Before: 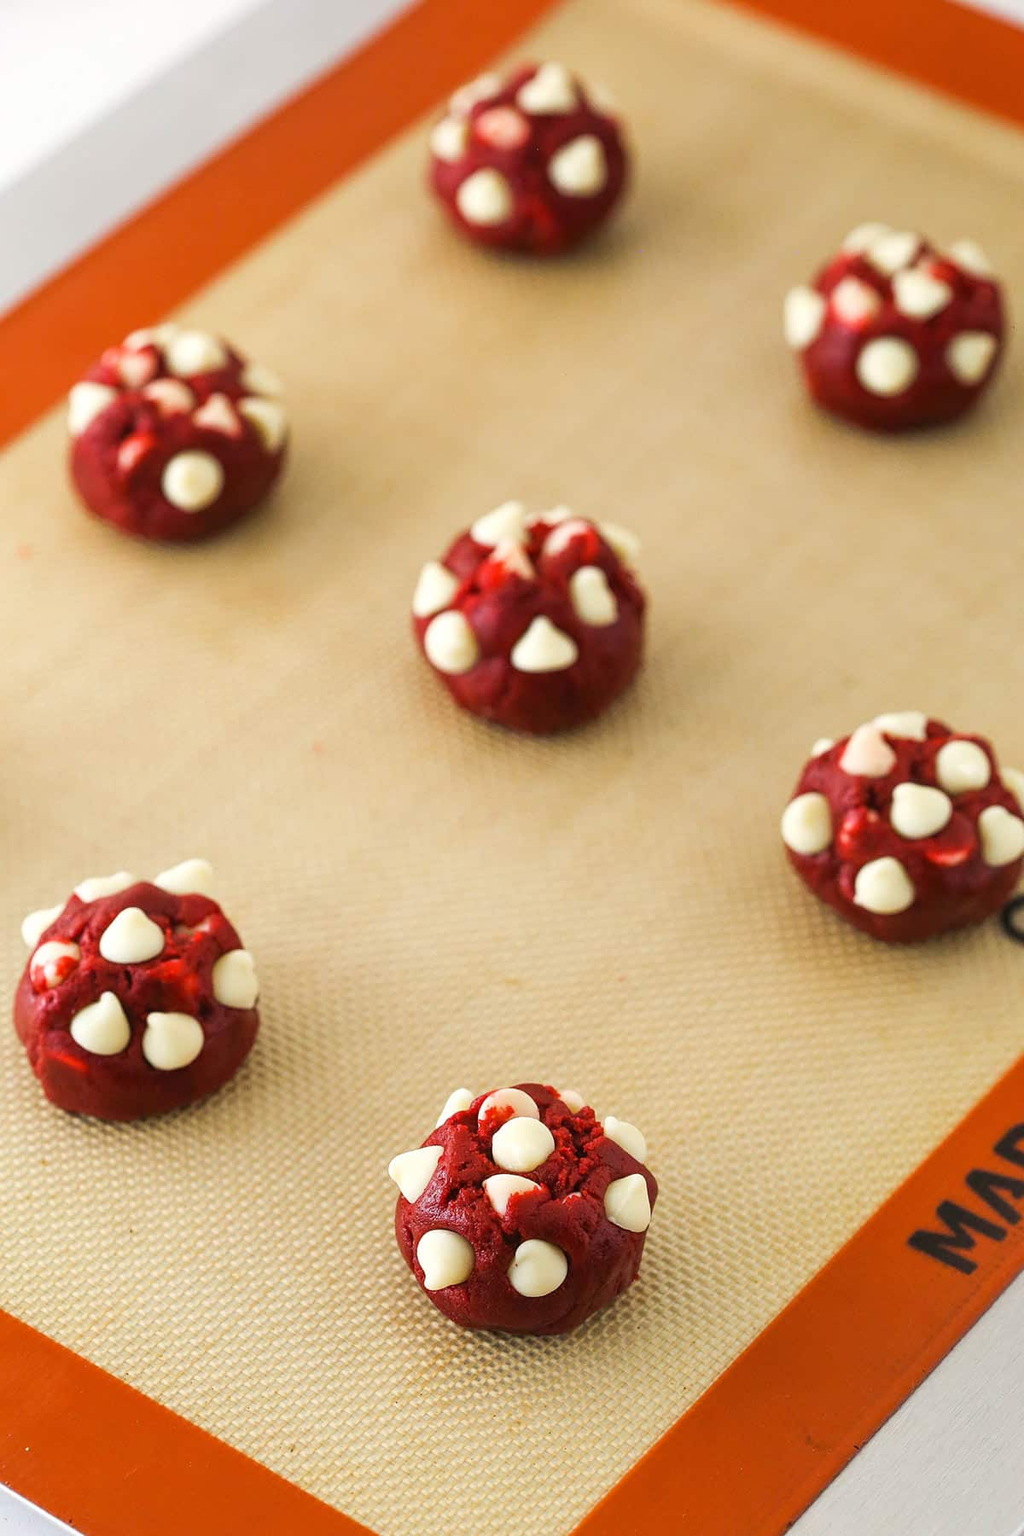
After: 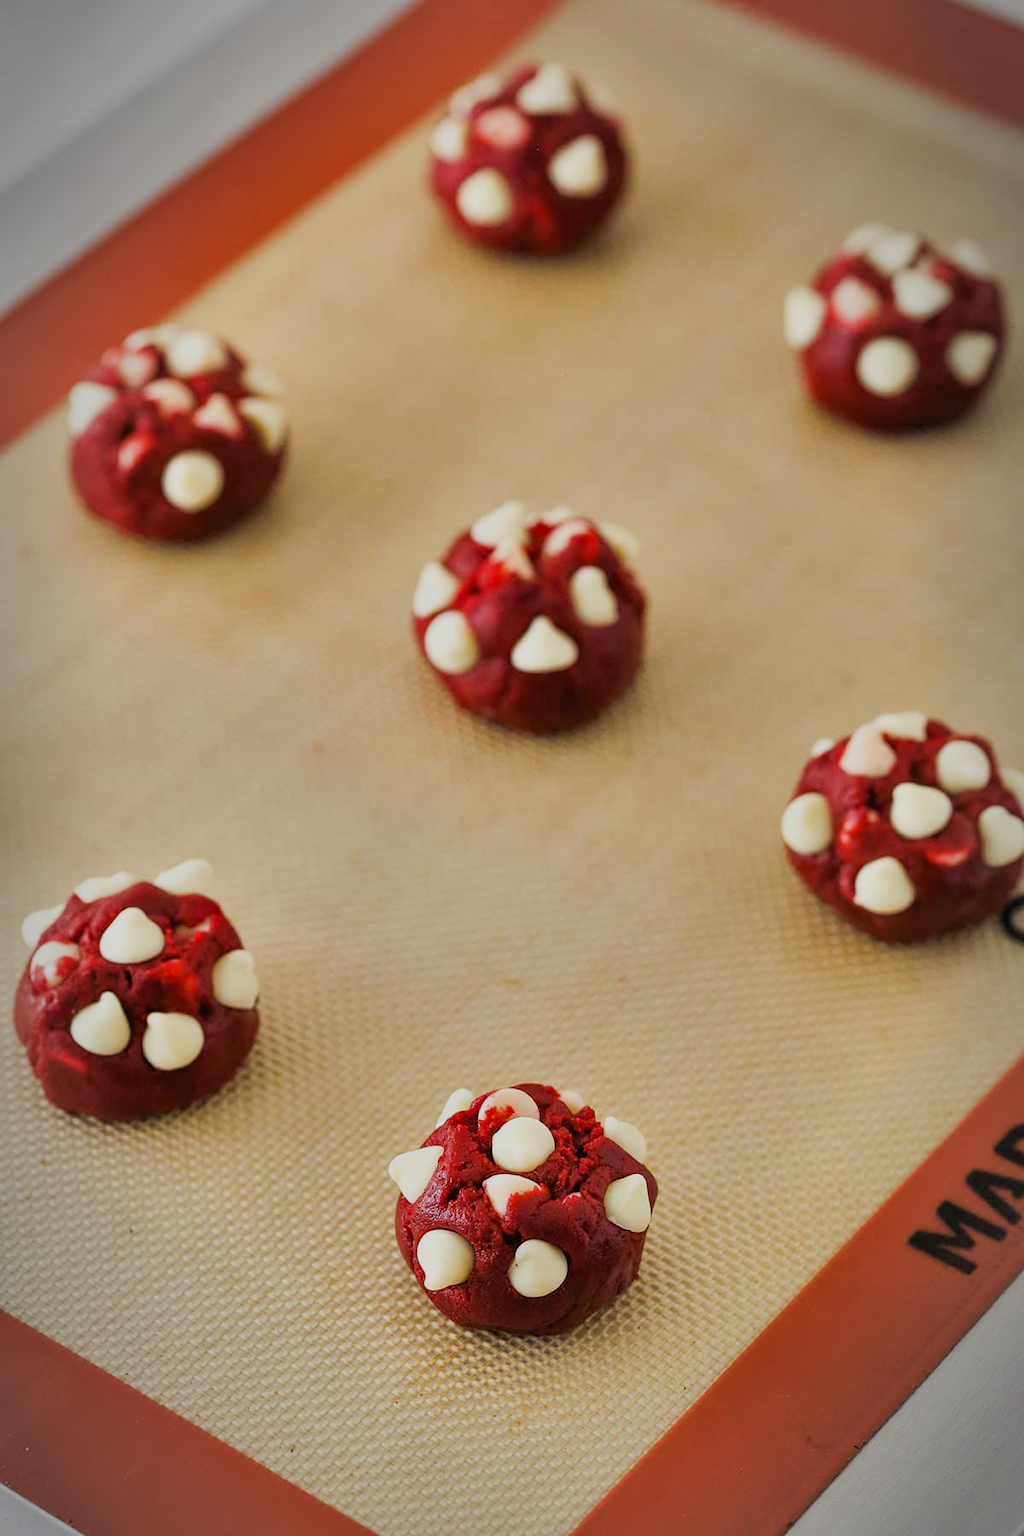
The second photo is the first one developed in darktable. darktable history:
vignetting: center (0, 0.005), automatic ratio true
shadows and highlights: radius 102.78, shadows 50.59, highlights -64.84, soften with gaussian
filmic rgb: black relative exposure -8 EV, white relative exposure 4.04 EV, threshold 3 EV, hardness 4.14, enable highlight reconstruction true
